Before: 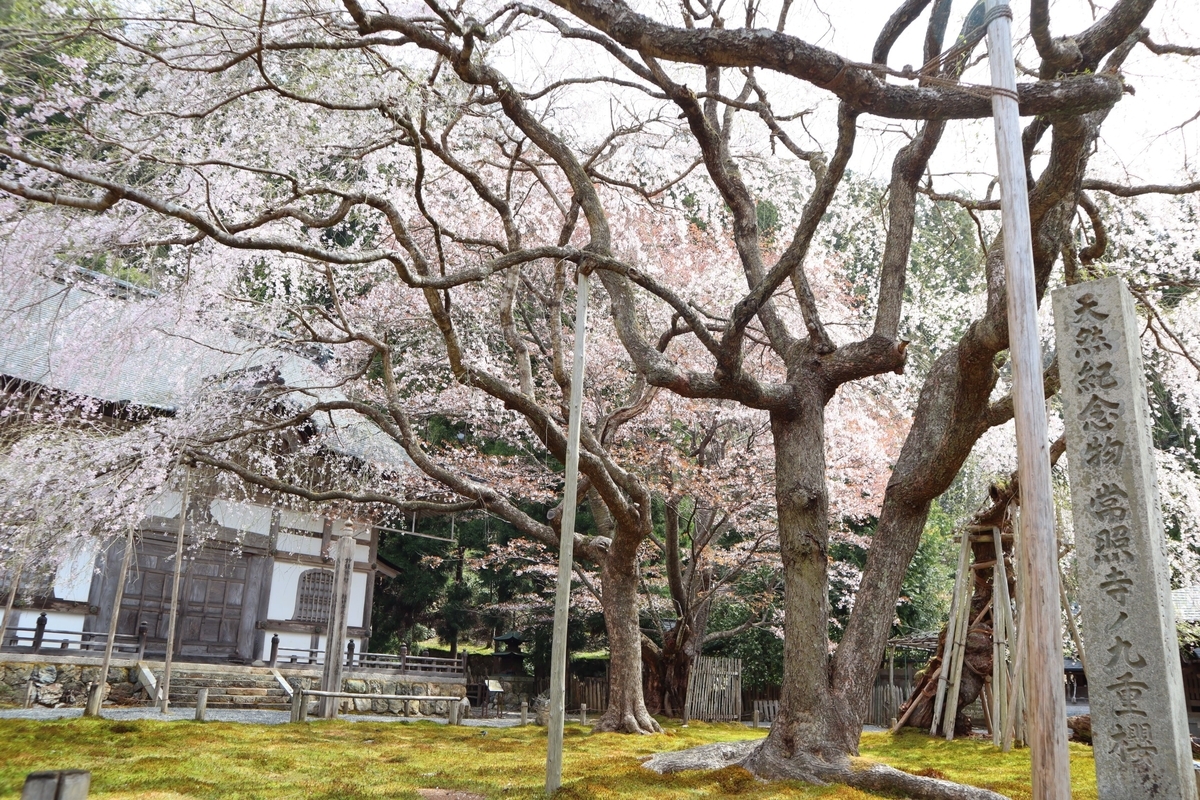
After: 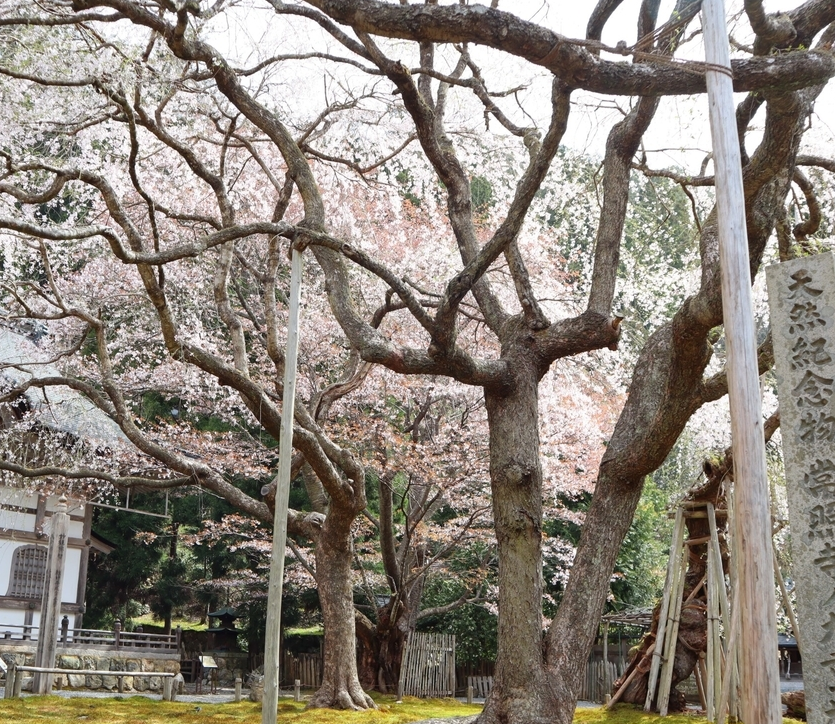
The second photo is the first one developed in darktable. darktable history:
crop and rotate: left 23.876%, top 3.099%, right 6.532%, bottom 6.369%
